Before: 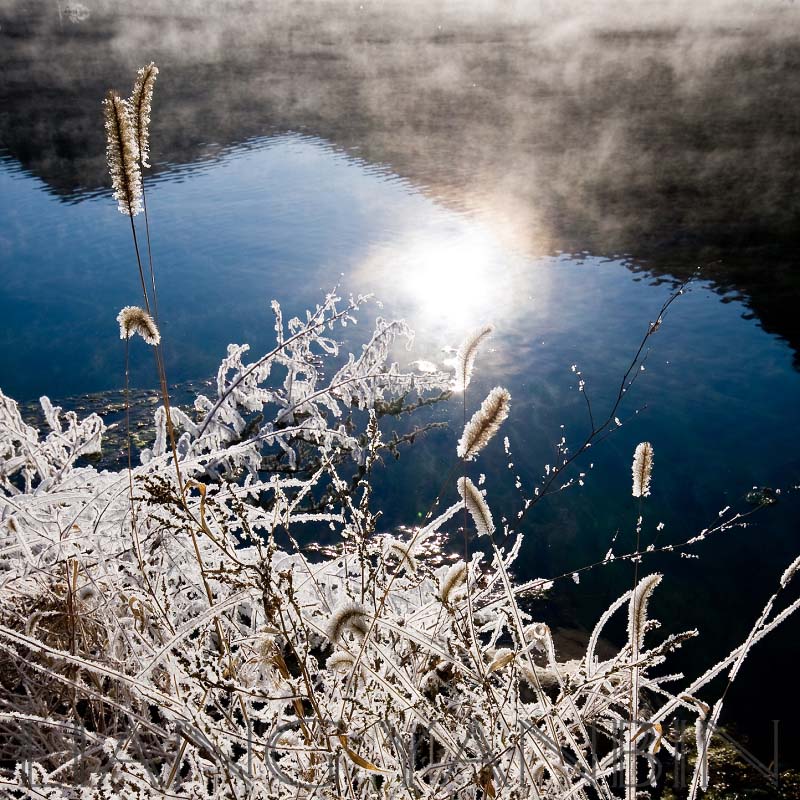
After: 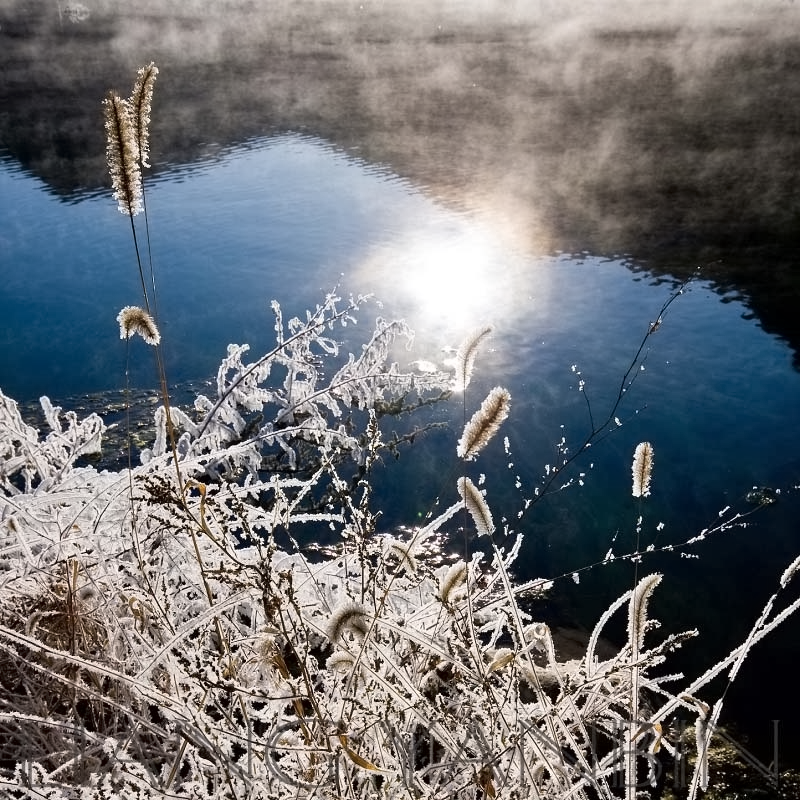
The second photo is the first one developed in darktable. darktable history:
shadows and highlights: shadows 32.2, highlights -31.87, soften with gaussian
contrast equalizer: octaves 7, y [[0.5 ×6], [0.5 ×6], [0.5 ×6], [0 ×6], [0, 0.039, 0.251, 0.29, 0.293, 0.292]]
